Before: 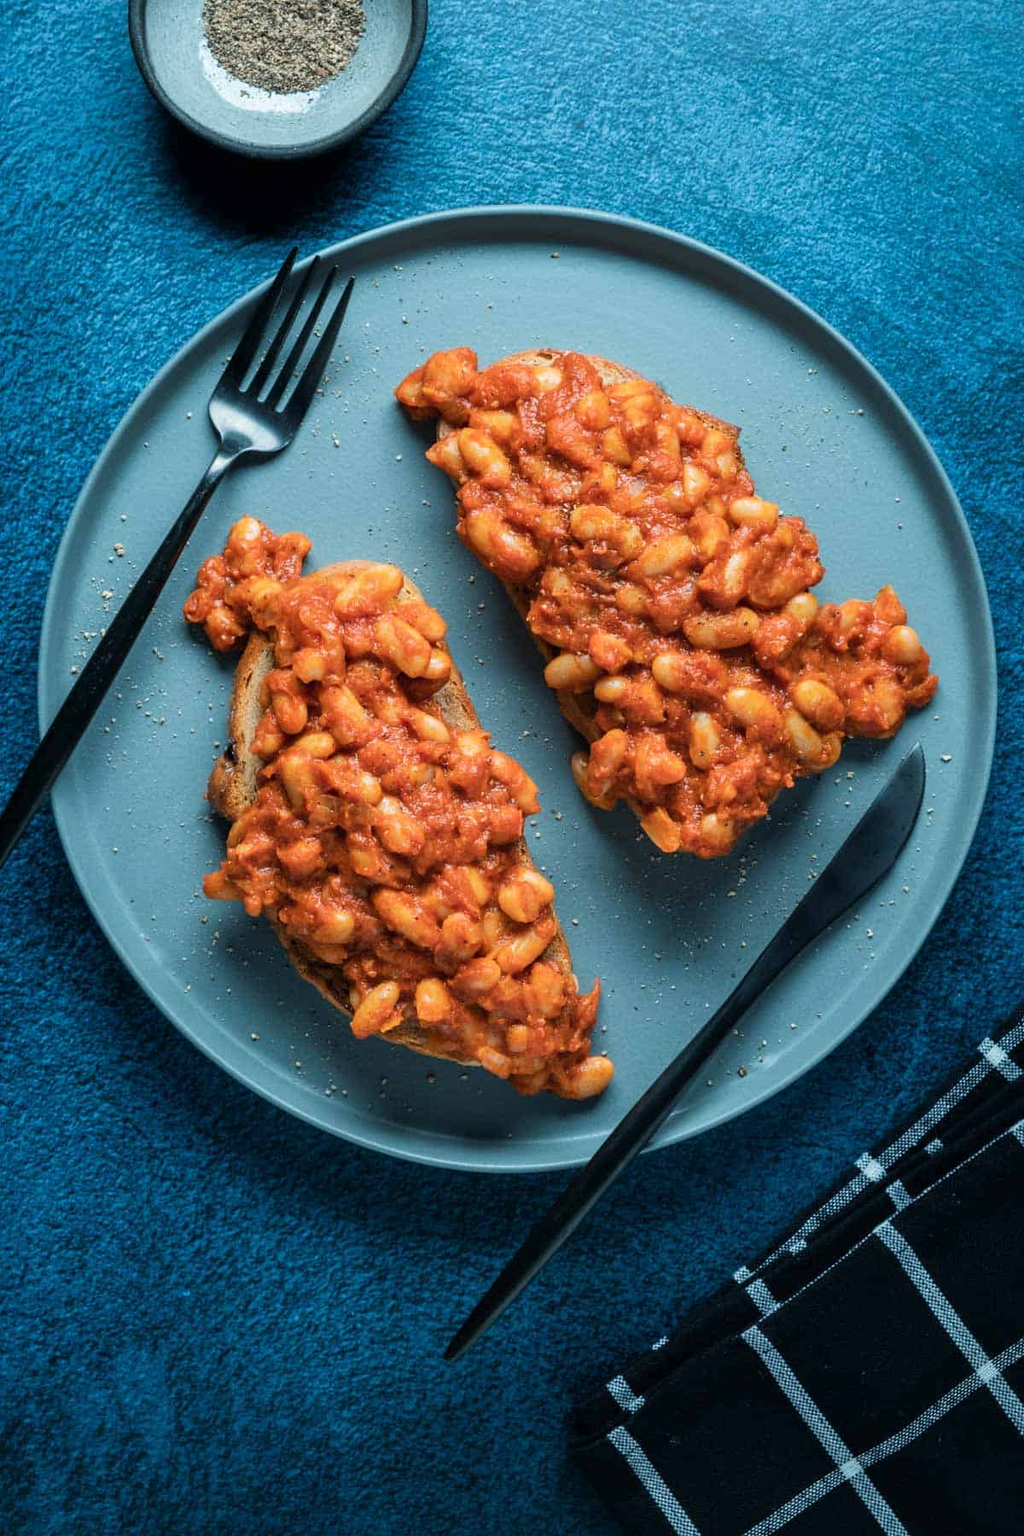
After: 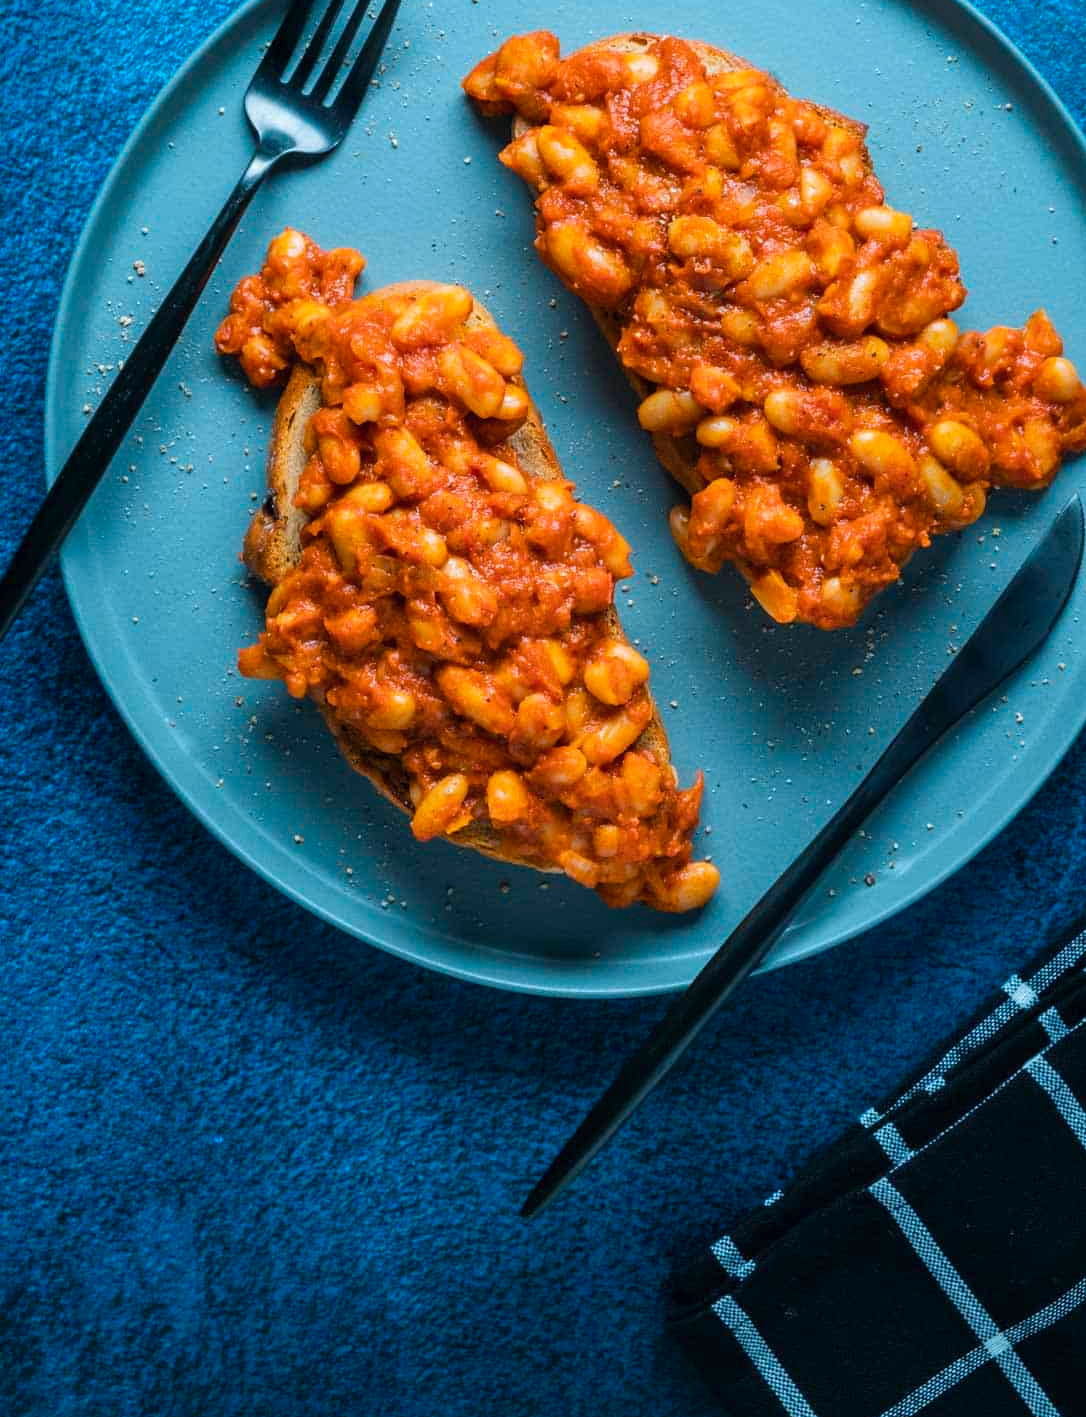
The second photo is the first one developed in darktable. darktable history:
color correction: highlights a* -0.137, highlights b* -5.91, shadows a* -0.137, shadows b* -0.137
color balance rgb: linear chroma grading › global chroma 33.4%
crop: top 20.916%, right 9.437%, bottom 0.316%
